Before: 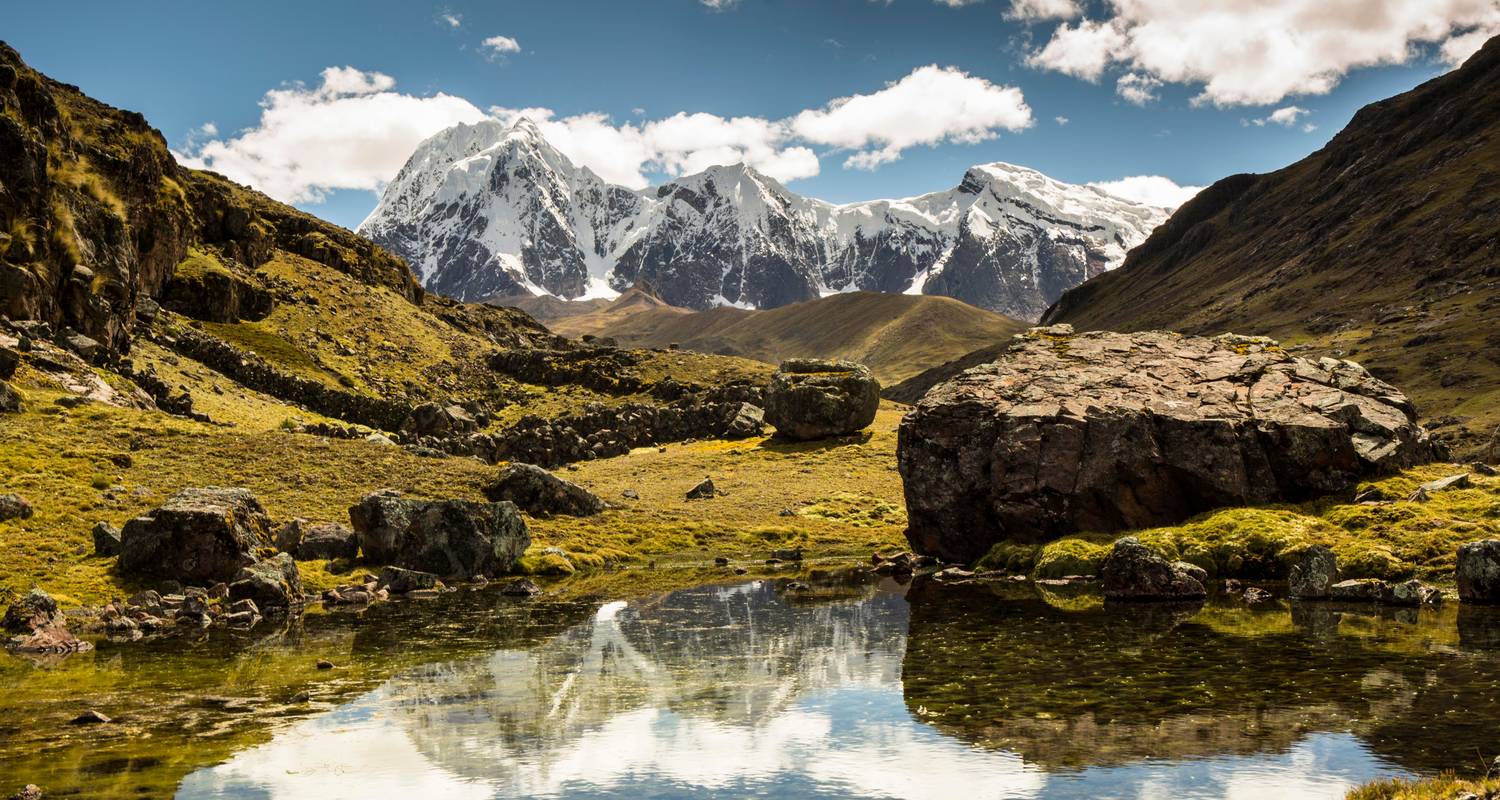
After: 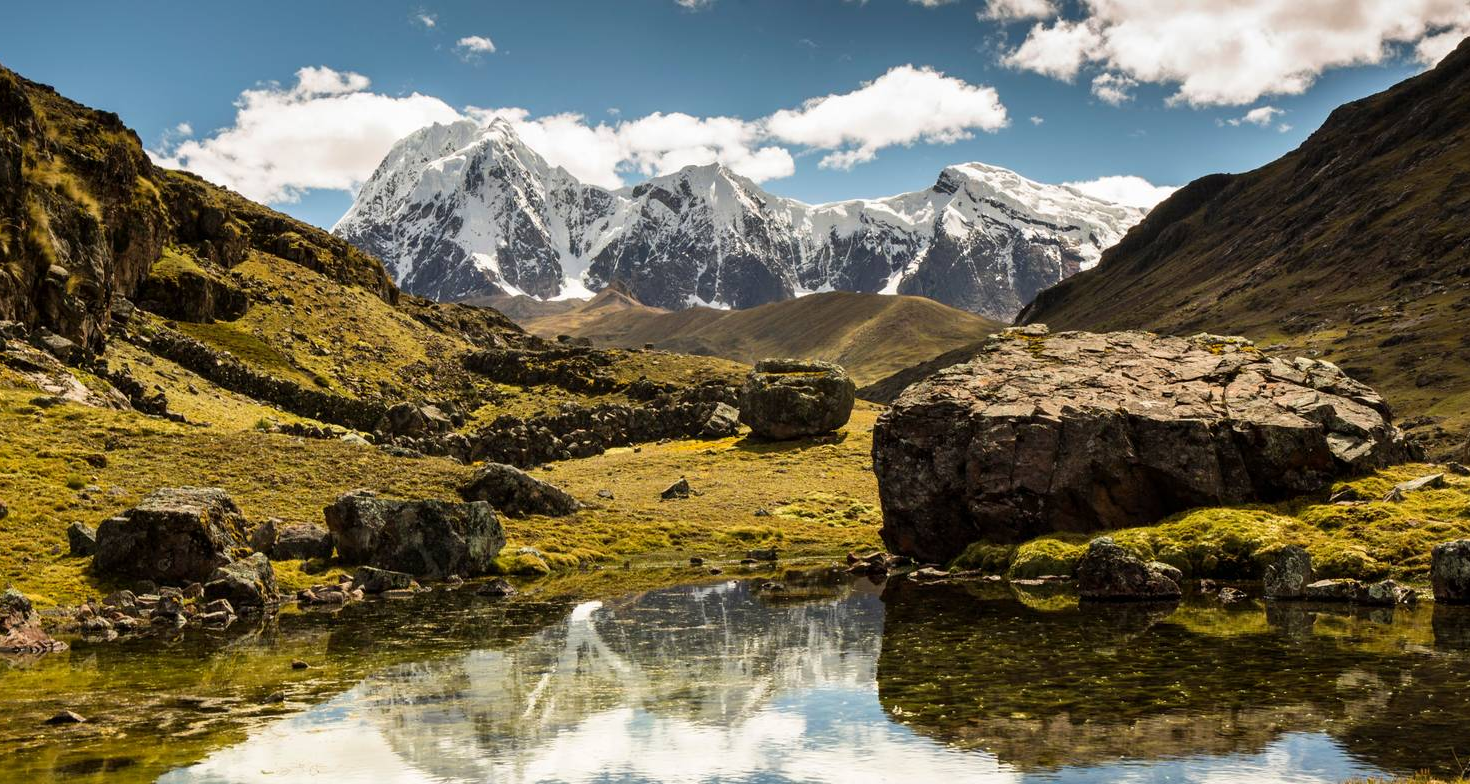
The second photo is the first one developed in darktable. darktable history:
crop: left 1.671%, right 0.284%, bottom 1.961%
